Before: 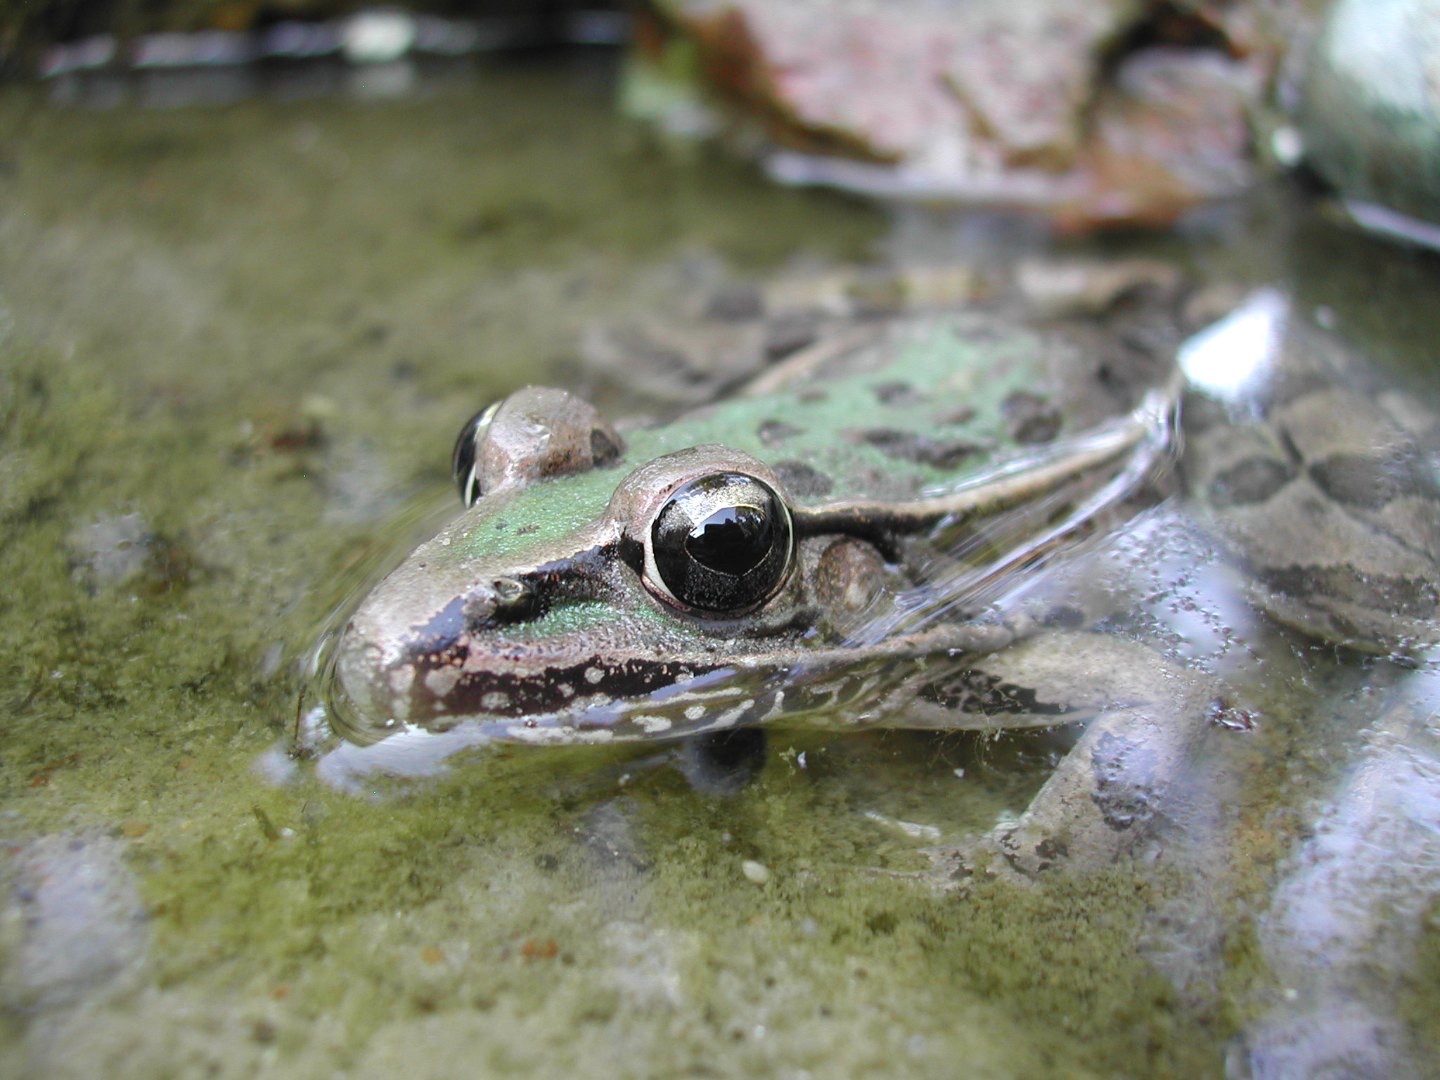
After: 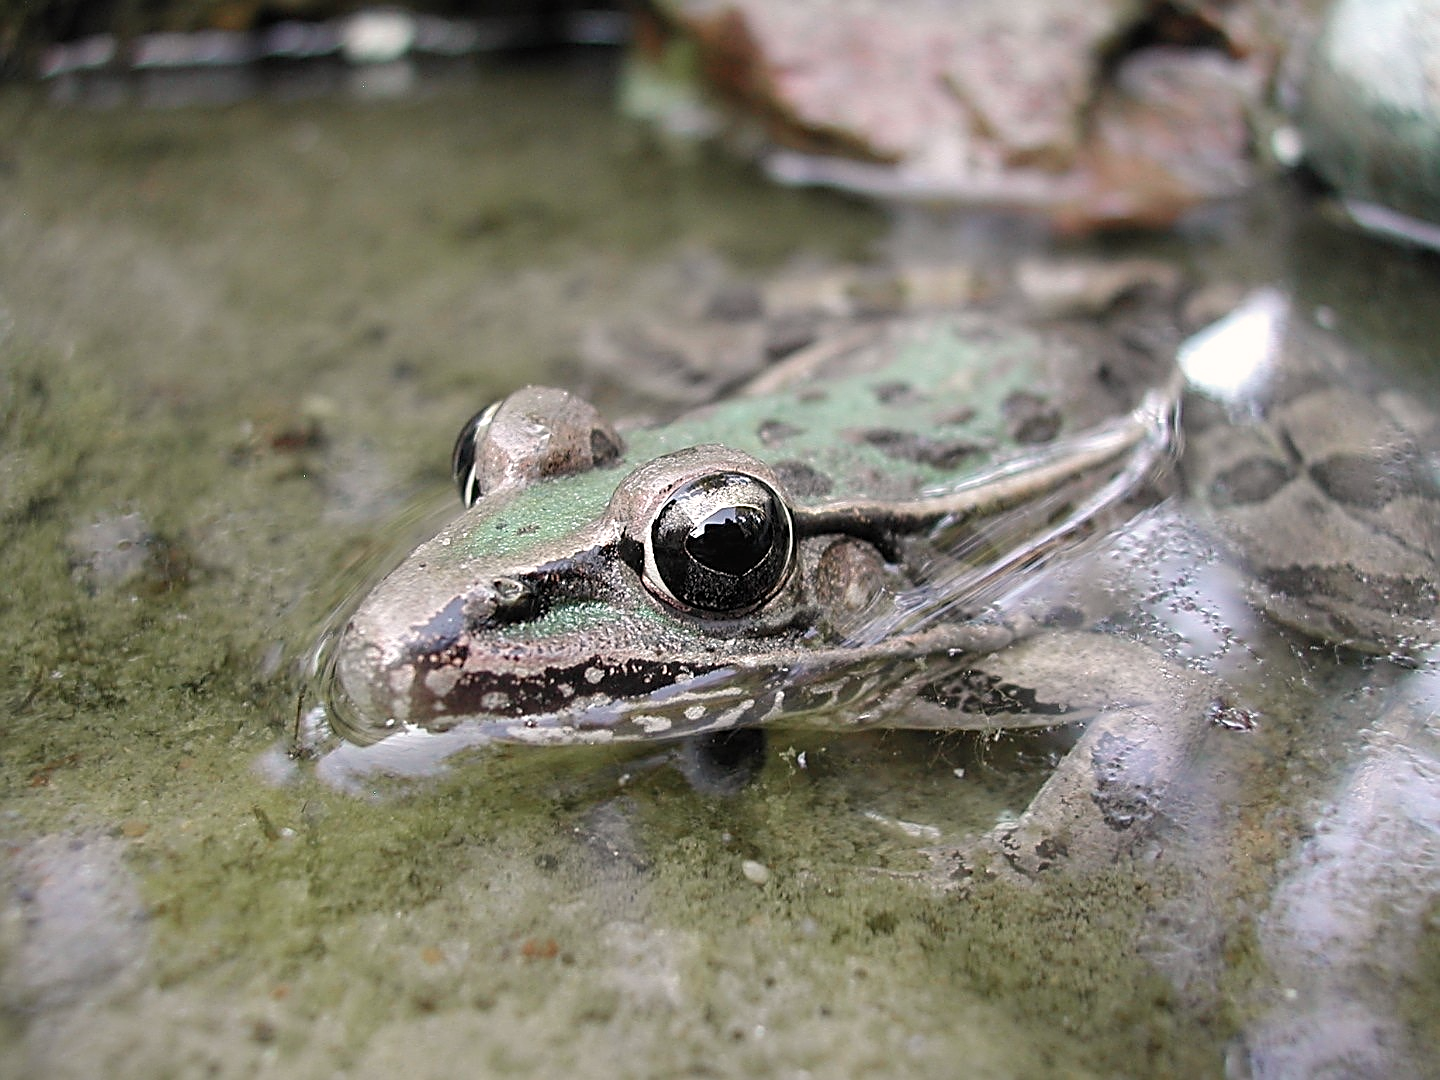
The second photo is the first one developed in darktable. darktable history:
sharpen: amount 0.994
color correction: highlights a* 5.59, highlights b* 5.21, saturation 0.635
